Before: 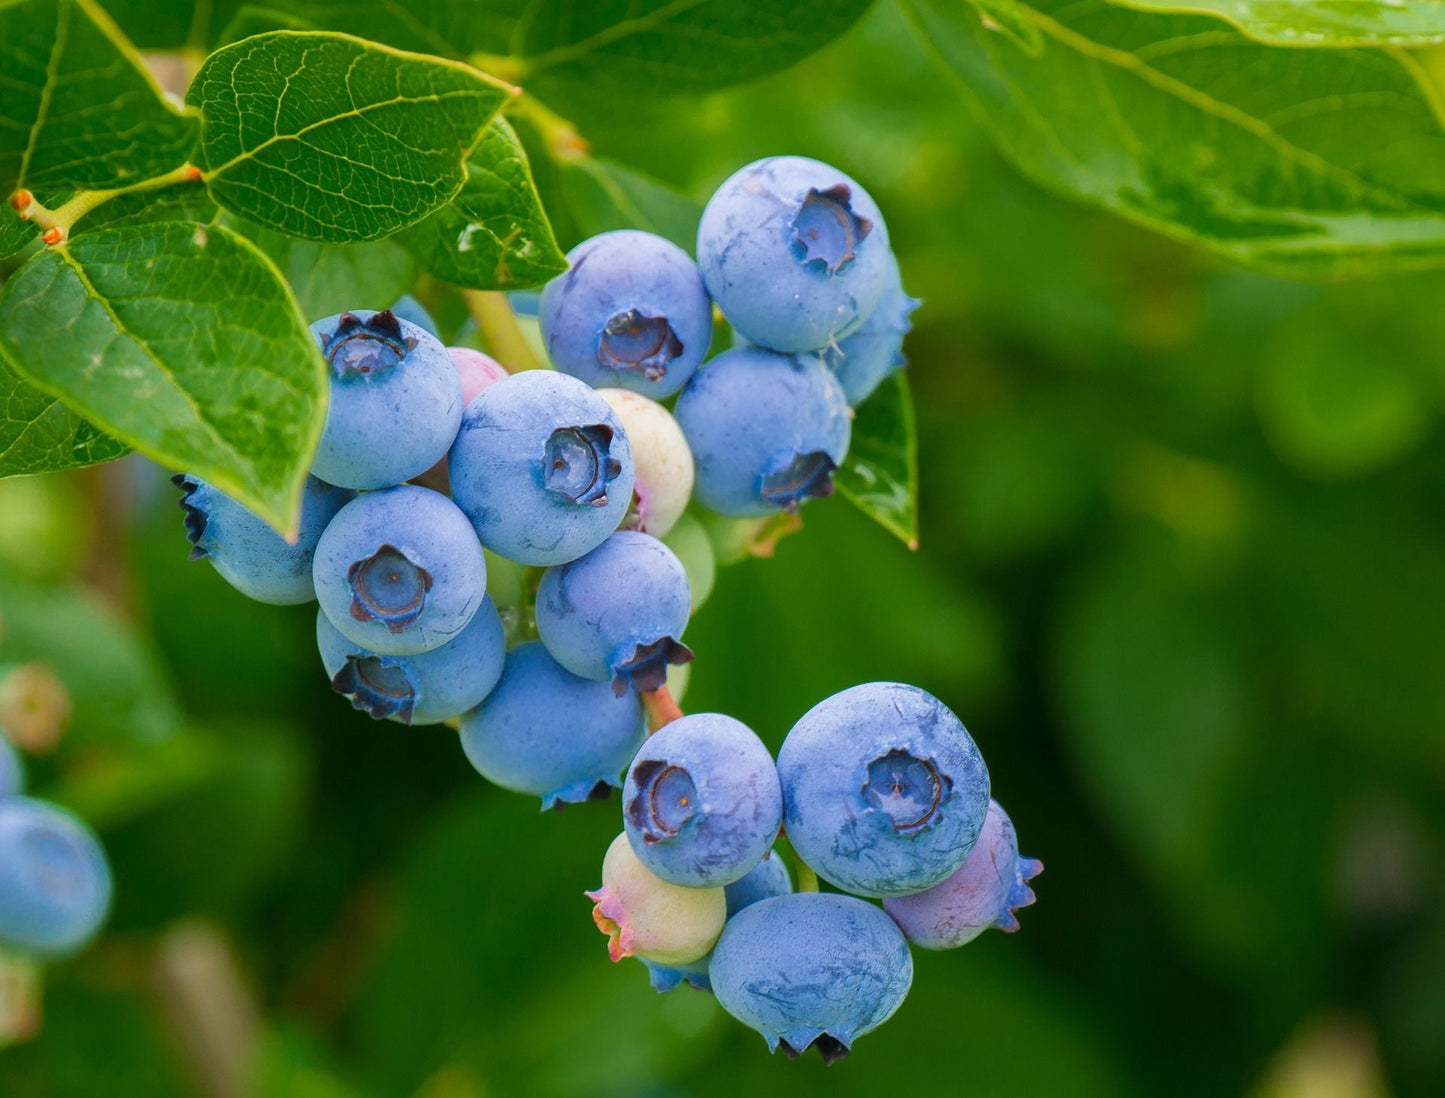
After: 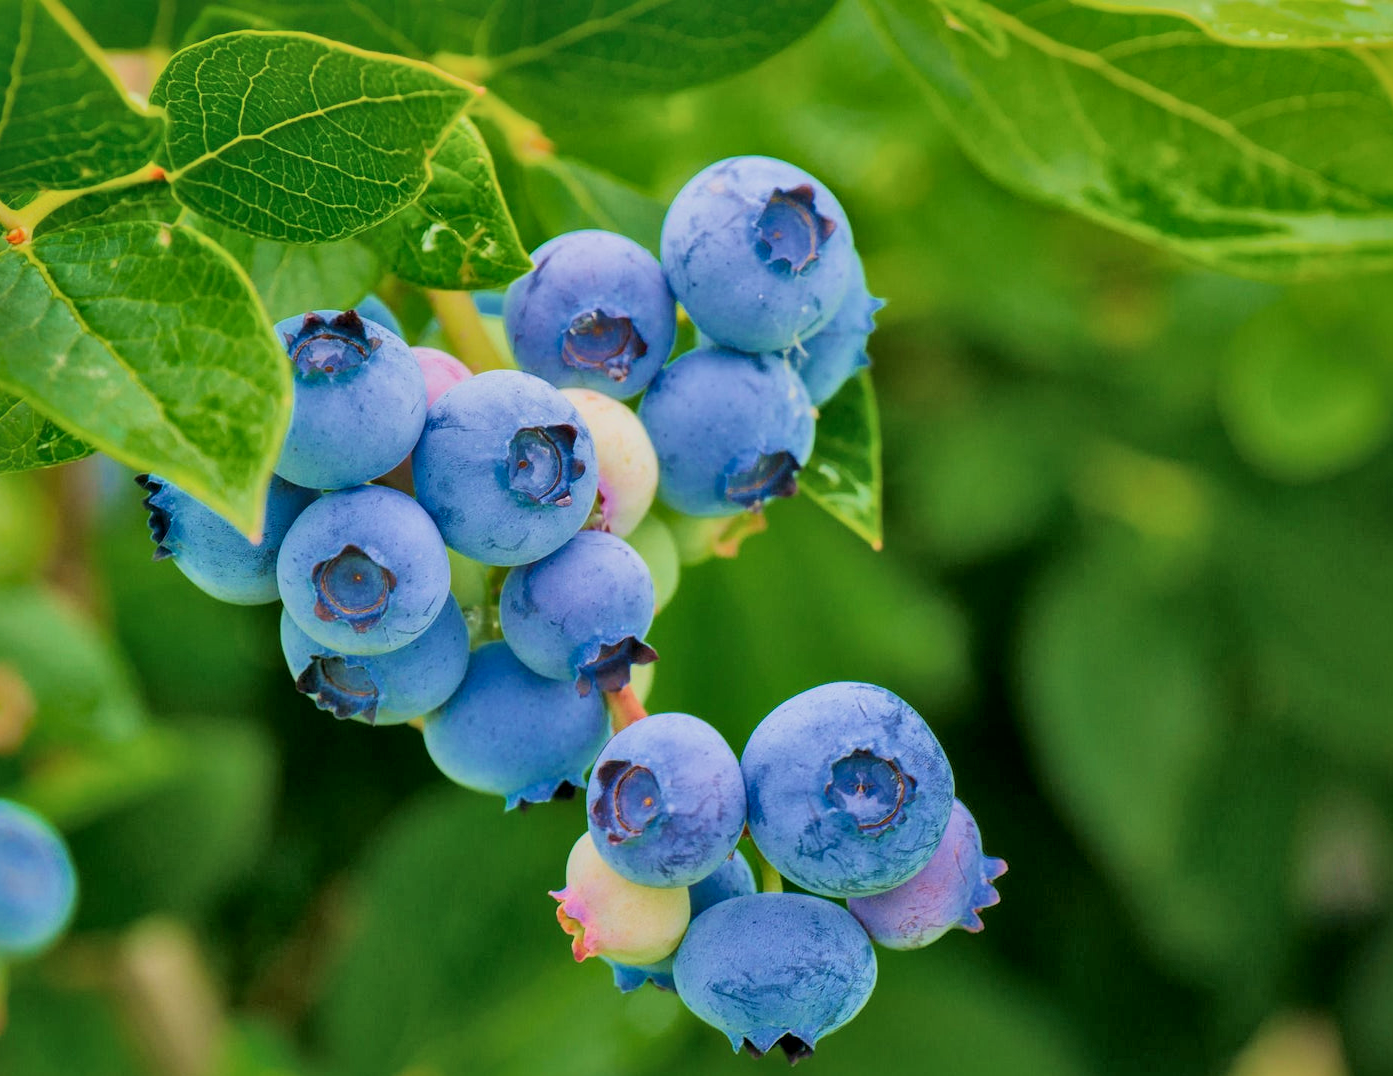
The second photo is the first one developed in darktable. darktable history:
exposure: black level correction 0, exposure 0.499 EV, compensate exposure bias true, compensate highlight preservation false
crop and rotate: left 2.541%, right 1.03%, bottom 1.997%
velvia: on, module defaults
filmic rgb: black relative exposure -7.04 EV, white relative exposure 6.02 EV, threshold 5.94 EV, target black luminance 0%, hardness 2.73, latitude 60.65%, contrast 0.698, highlights saturation mix 10.83%, shadows ↔ highlights balance -0.11%, color science v6 (2022), enable highlight reconstruction true
color correction: highlights b* 0.063, saturation 0.981
local contrast: mode bilateral grid, contrast 19, coarseness 50, detail 178%, midtone range 0.2
